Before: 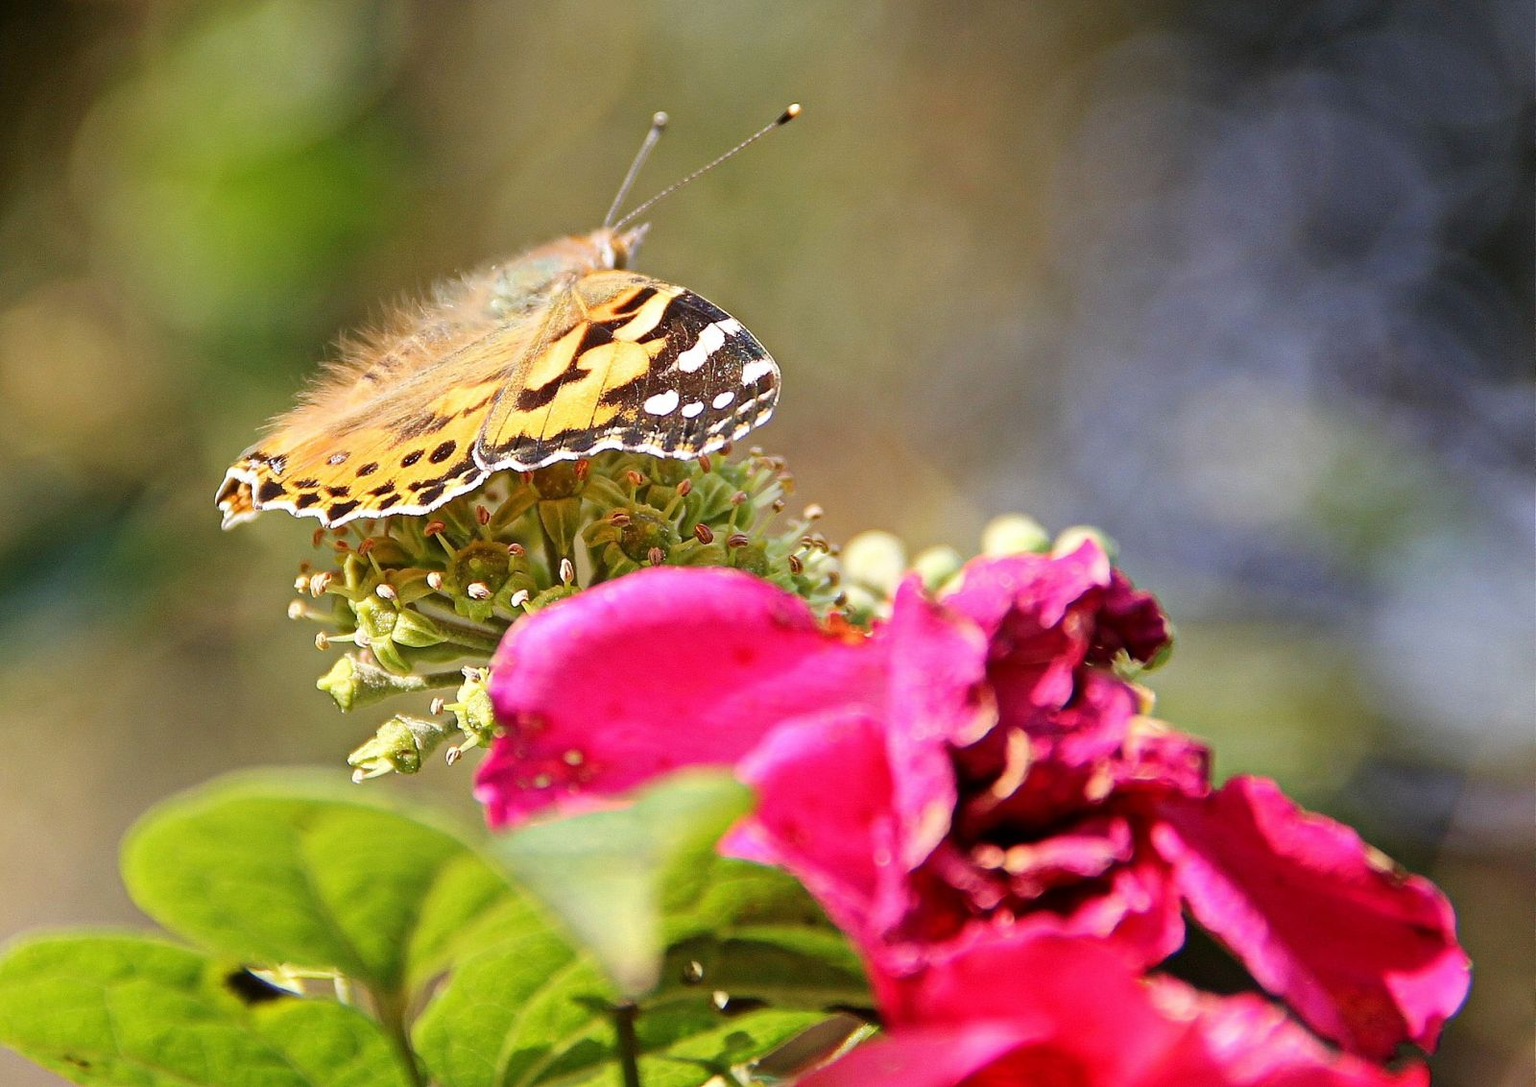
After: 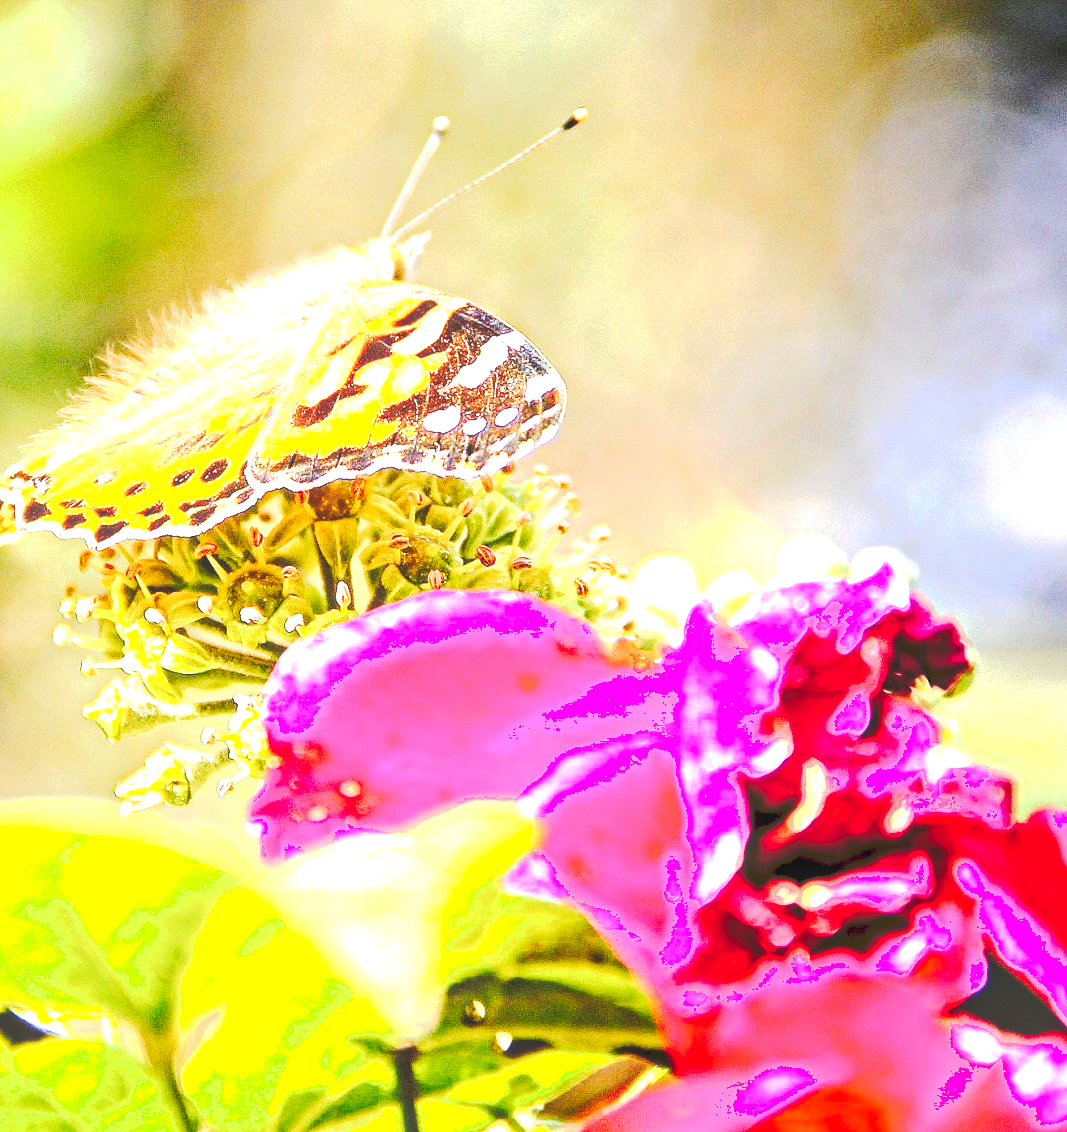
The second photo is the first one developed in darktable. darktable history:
crop and rotate: left 15.446%, right 17.836%
exposure: black level correction 0, exposure 1.45 EV, compensate exposure bias true, compensate highlight preservation false
shadows and highlights: shadows 0, highlights 40
local contrast: on, module defaults
color balance rgb: global offset › luminance -0.51%, perceptual saturation grading › global saturation 27.53%, perceptual saturation grading › highlights -25%, perceptual saturation grading › shadows 25%, perceptual brilliance grading › highlights 6.62%, perceptual brilliance grading › mid-tones 17.07%, perceptual brilliance grading › shadows -5.23%
tone curve: curves: ch0 [(0, 0) (0.003, 0.132) (0.011, 0.136) (0.025, 0.14) (0.044, 0.147) (0.069, 0.149) (0.1, 0.156) (0.136, 0.163) (0.177, 0.177) (0.224, 0.2) (0.277, 0.251) (0.335, 0.311) (0.399, 0.387) (0.468, 0.487) (0.543, 0.585) (0.623, 0.675) (0.709, 0.742) (0.801, 0.81) (0.898, 0.867) (1, 1)], preserve colors none
